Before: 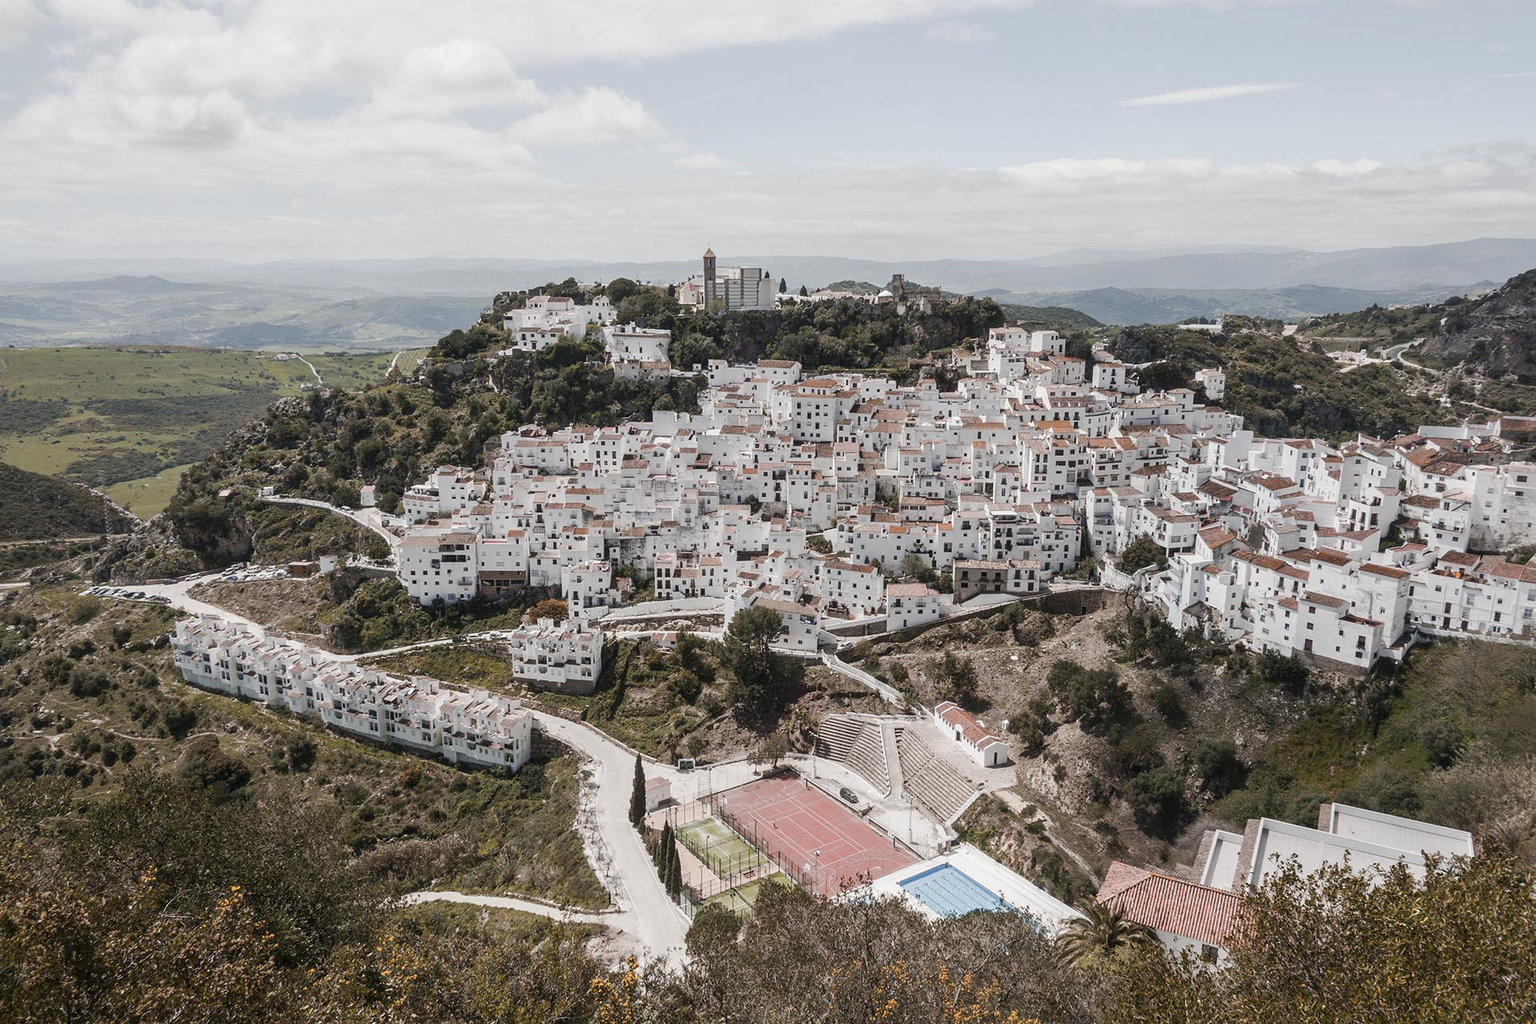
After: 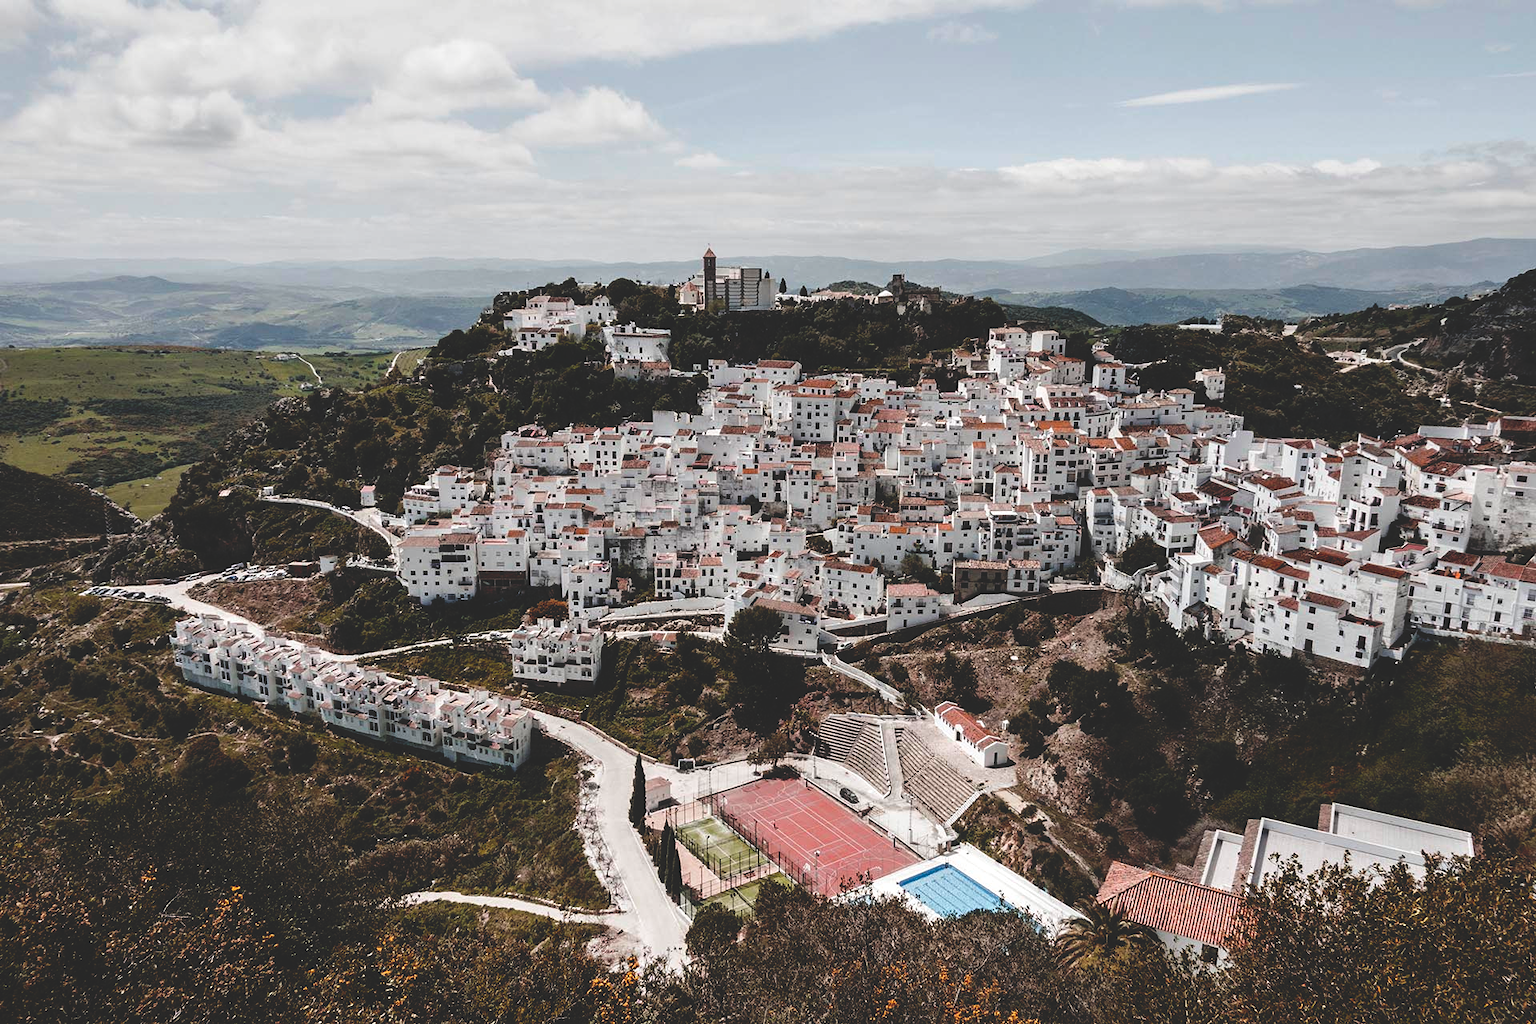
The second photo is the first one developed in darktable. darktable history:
contrast equalizer: octaves 7, y [[0.6 ×6], [0.55 ×6], [0 ×6], [0 ×6], [0 ×6]], mix 0.3
base curve: curves: ch0 [(0, 0.02) (0.083, 0.036) (1, 1)], preserve colors none
